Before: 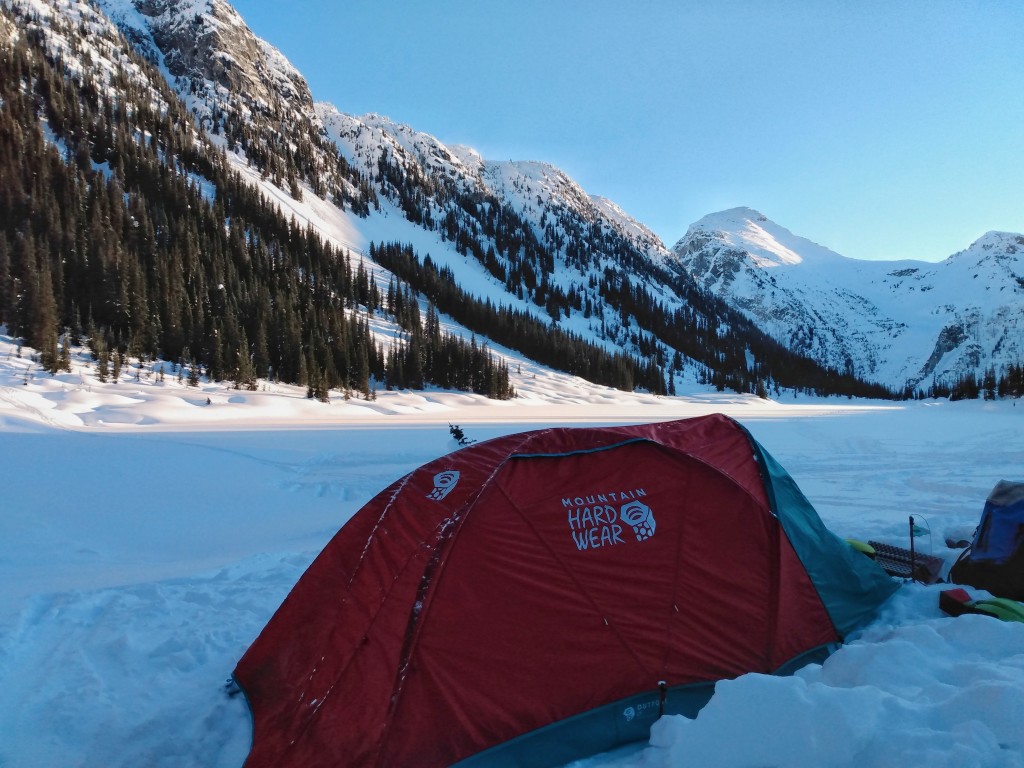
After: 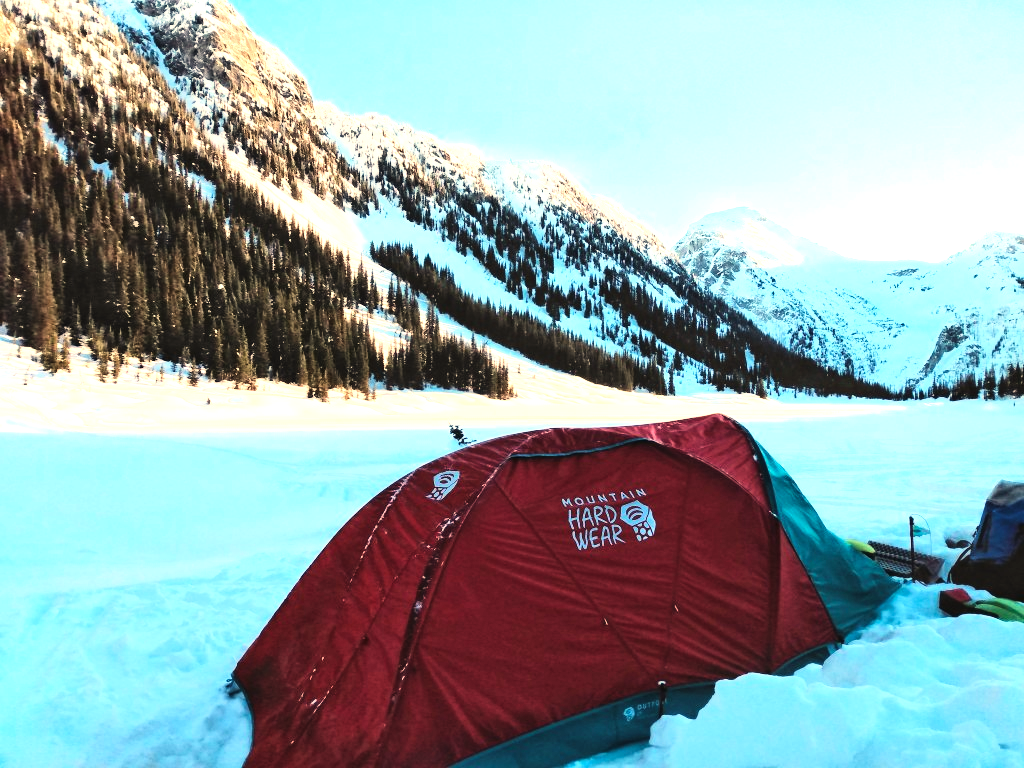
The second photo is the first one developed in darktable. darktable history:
contrast brightness saturation: saturation 0.1
exposure: black level correction 0, exposure 1.5 EV, compensate exposure bias true, compensate highlight preservation false
white balance: red 1.123, blue 0.83
tone curve: curves: ch0 [(0, 0) (0.195, 0.109) (0.751, 0.848) (1, 1)], color space Lab, linked channels, preserve colors none
